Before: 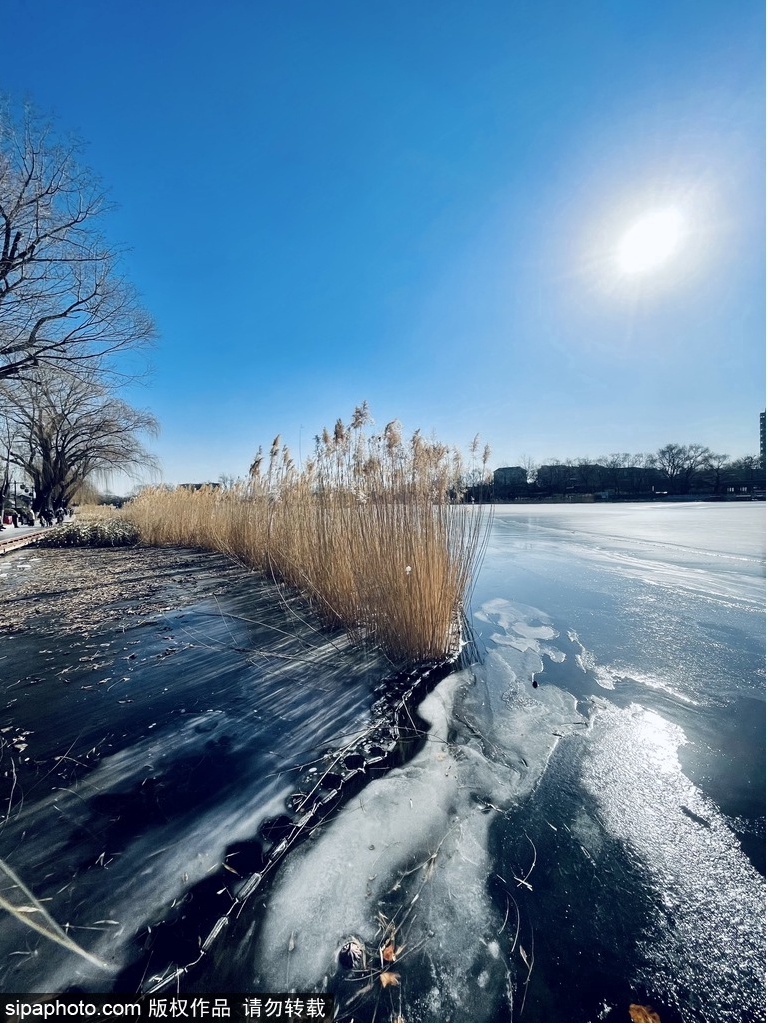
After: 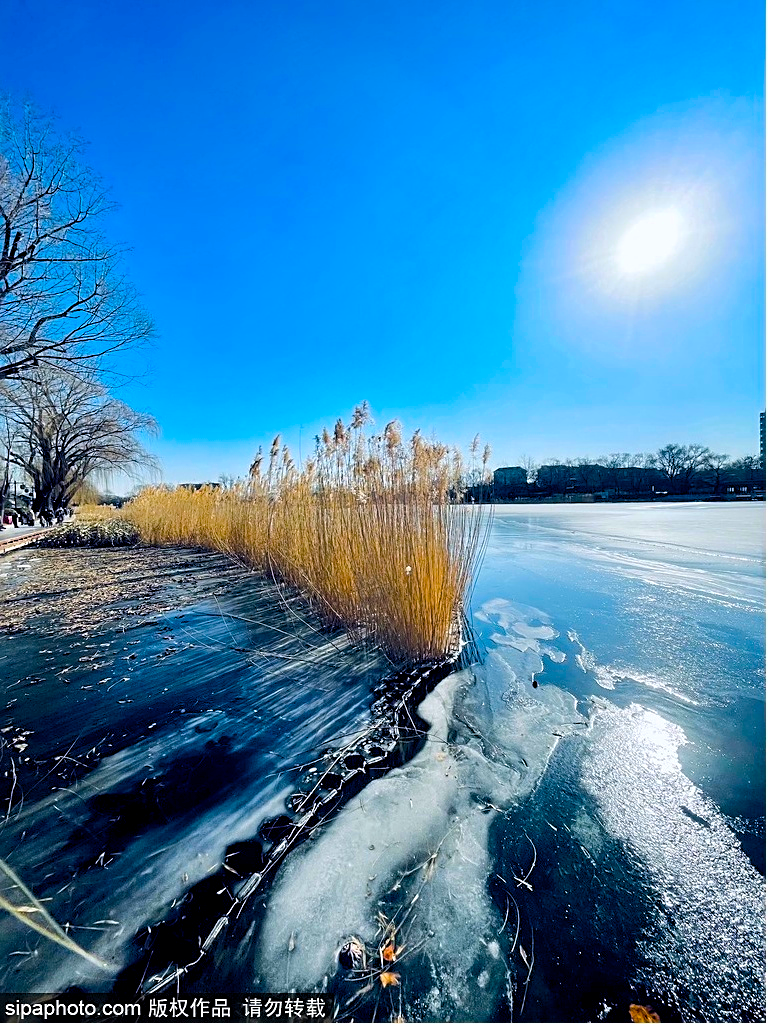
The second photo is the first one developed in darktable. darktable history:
color balance rgb: shadows lift › chroma 0.887%, shadows lift › hue 115.99°, perceptual saturation grading › global saturation 65.914%, perceptual saturation grading › highlights 49.914%, perceptual saturation grading › shadows 29.381%, perceptual brilliance grading › mid-tones 9.804%, perceptual brilliance grading › shadows 14.566%, global vibrance 9.648%
sharpen: on, module defaults
